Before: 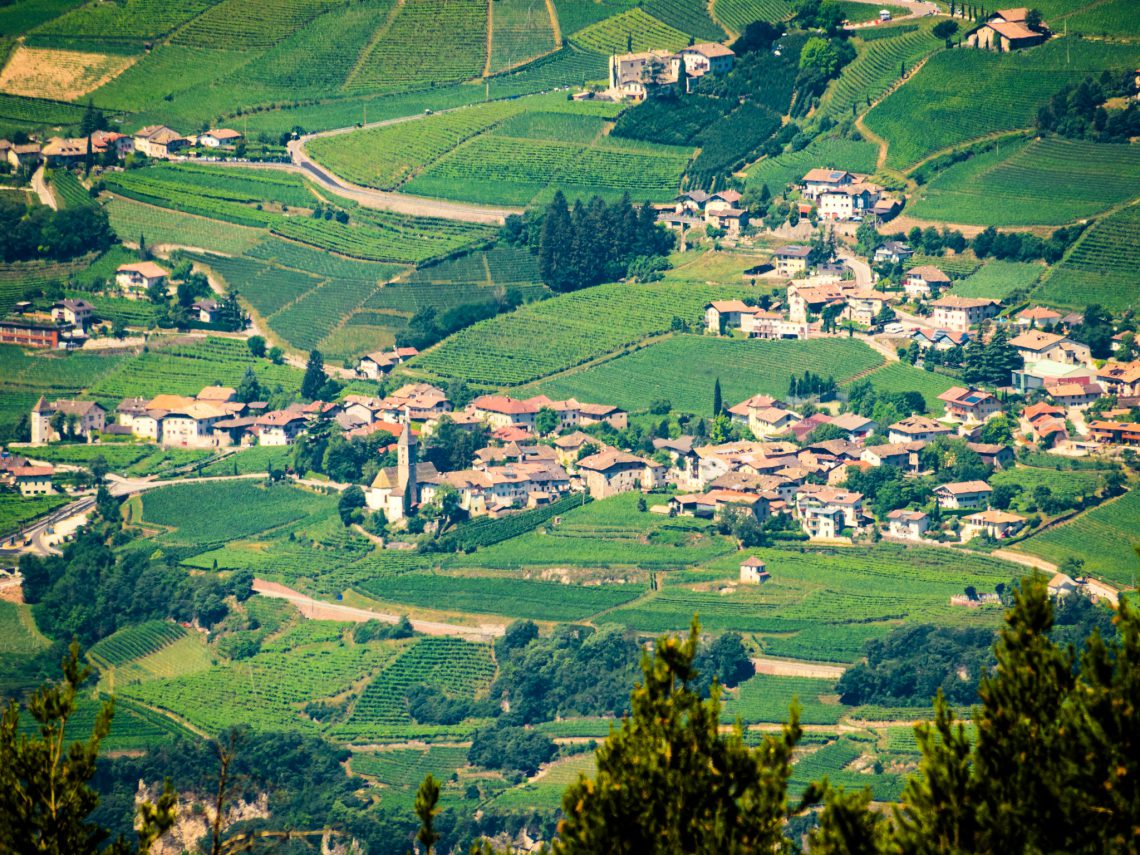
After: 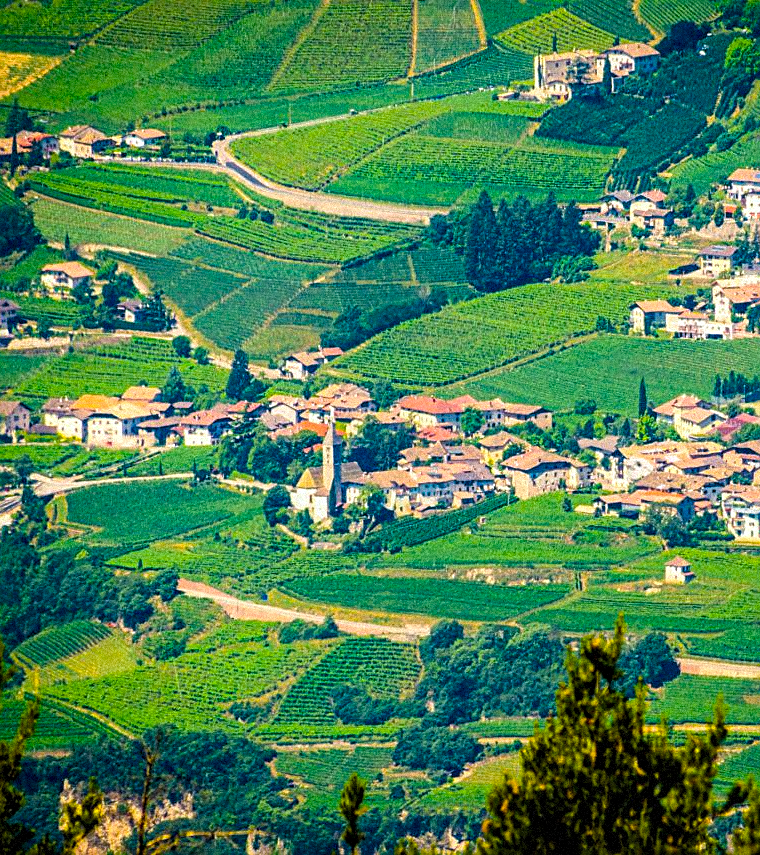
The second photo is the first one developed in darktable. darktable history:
crop and rotate: left 6.617%, right 26.717%
sharpen: on, module defaults
white balance: red 0.983, blue 1.036
grain: strength 35%, mid-tones bias 0%
color balance rgb: linear chroma grading › global chroma 15%, perceptual saturation grading › global saturation 30%
local contrast: on, module defaults
